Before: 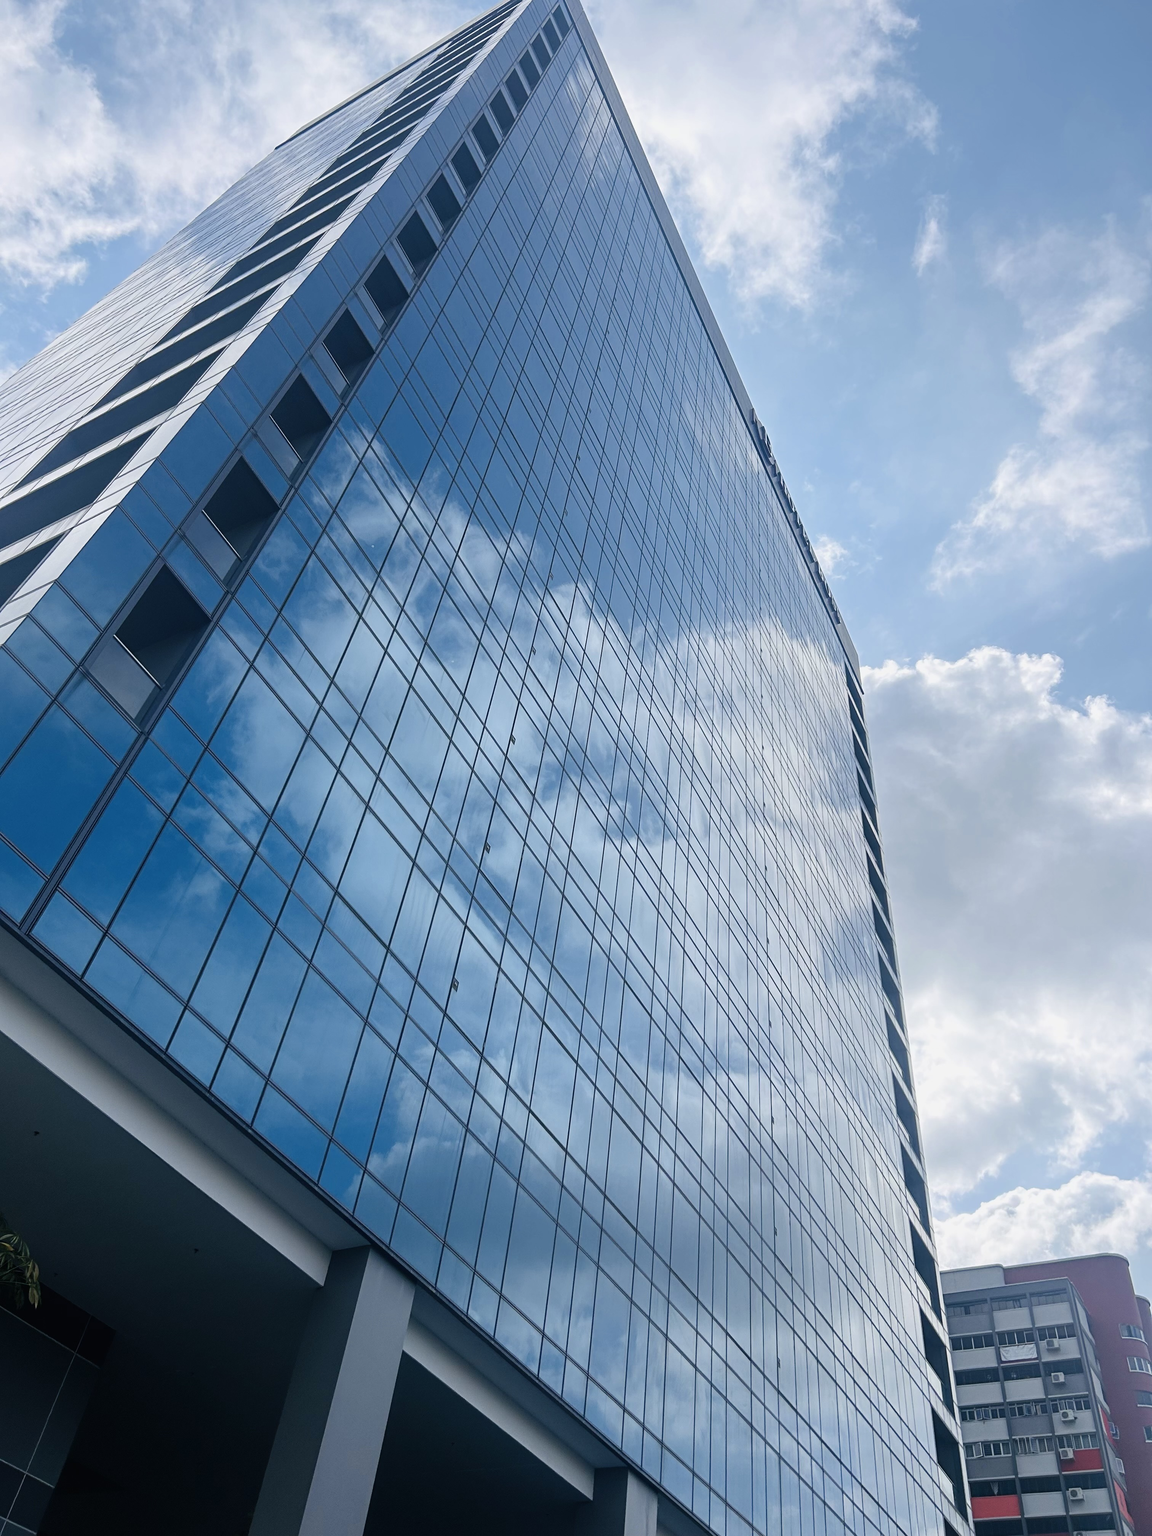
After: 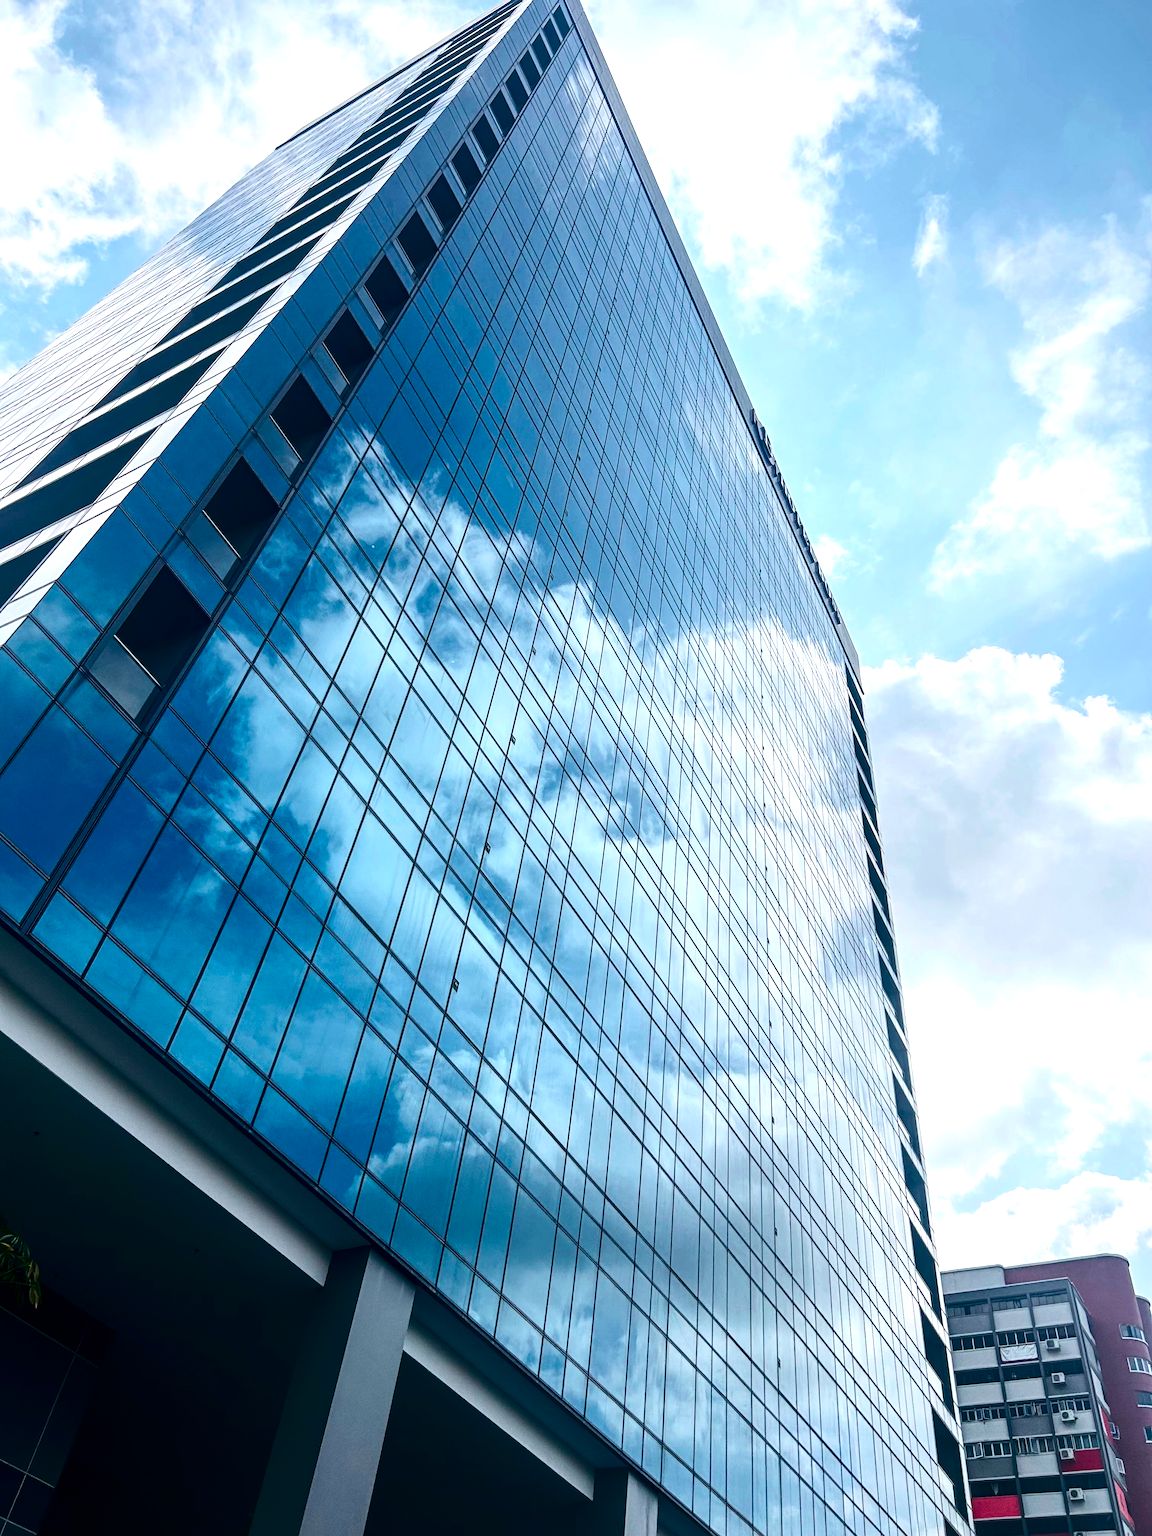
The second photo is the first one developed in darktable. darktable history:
exposure: black level correction 0, exposure 0.692 EV, compensate exposure bias true, compensate highlight preservation false
local contrast: on, module defaults
tone curve: curves: ch0 [(0, 0) (0.253, 0.237) (1, 1)]; ch1 [(0, 0) (0.411, 0.385) (0.502, 0.506) (0.557, 0.565) (0.66, 0.683) (1, 1)]; ch2 [(0, 0) (0.394, 0.413) (0.5, 0.5) (1, 1)], color space Lab, independent channels, preserve colors none
contrast brightness saturation: contrast 0.24, brightness -0.236, saturation 0.148
